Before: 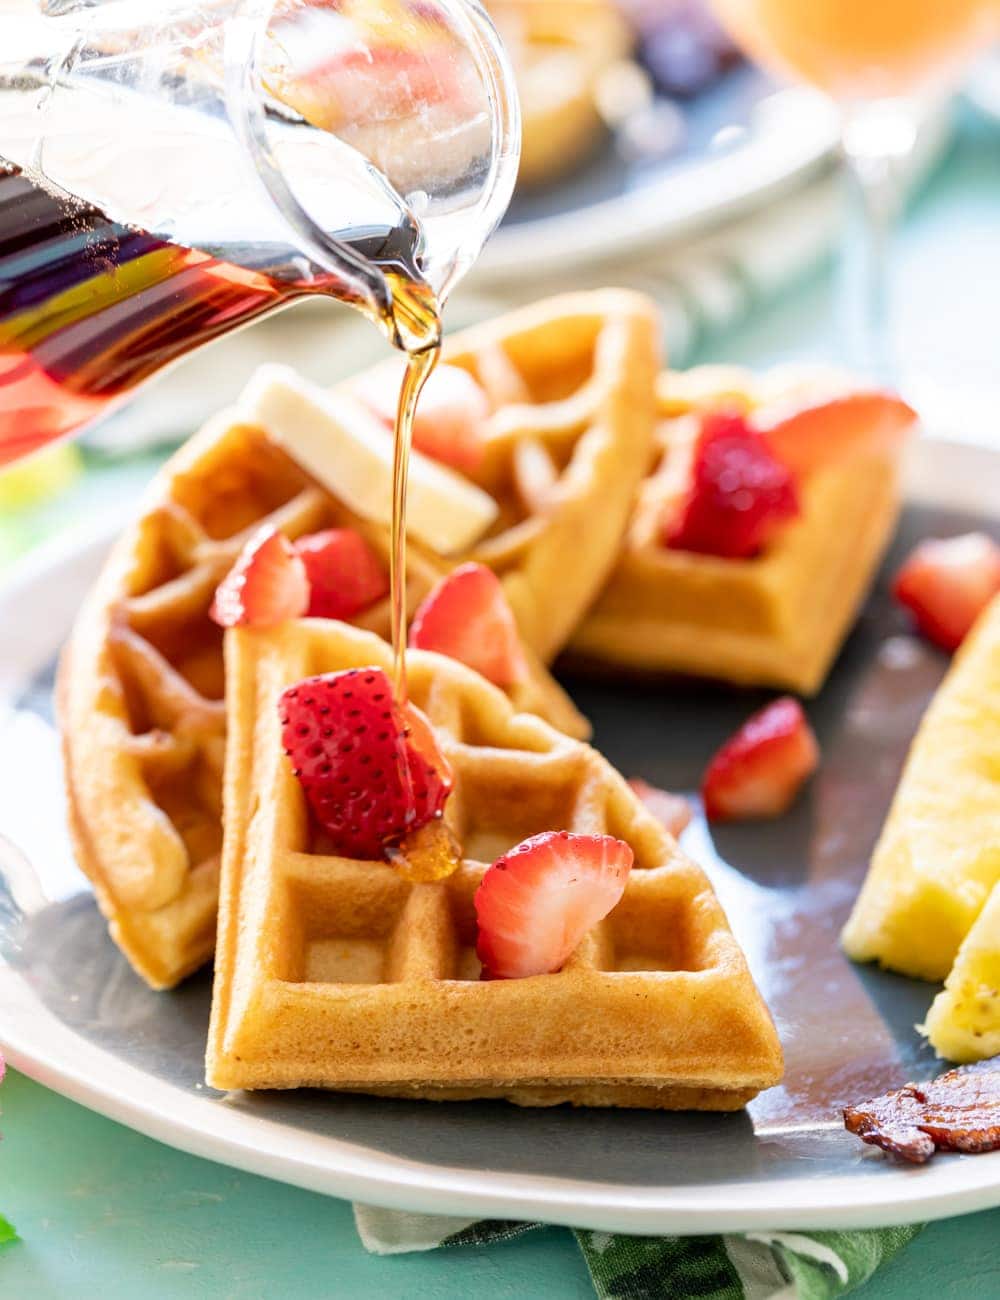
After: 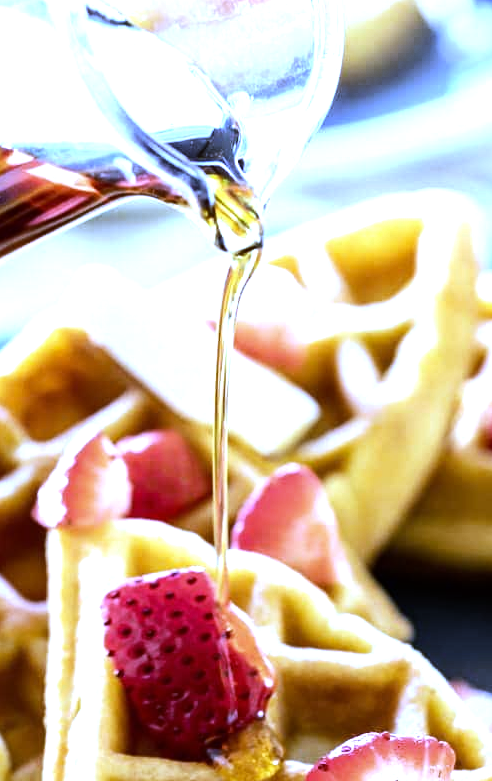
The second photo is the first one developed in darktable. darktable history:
crop: left 17.835%, top 7.675%, right 32.881%, bottom 32.213%
tone equalizer: -8 EV -1.08 EV, -7 EV -1.01 EV, -6 EV -0.867 EV, -5 EV -0.578 EV, -3 EV 0.578 EV, -2 EV 0.867 EV, -1 EV 1.01 EV, +0 EV 1.08 EV, edges refinement/feathering 500, mask exposure compensation -1.57 EV, preserve details no
white balance: red 0.766, blue 1.537
